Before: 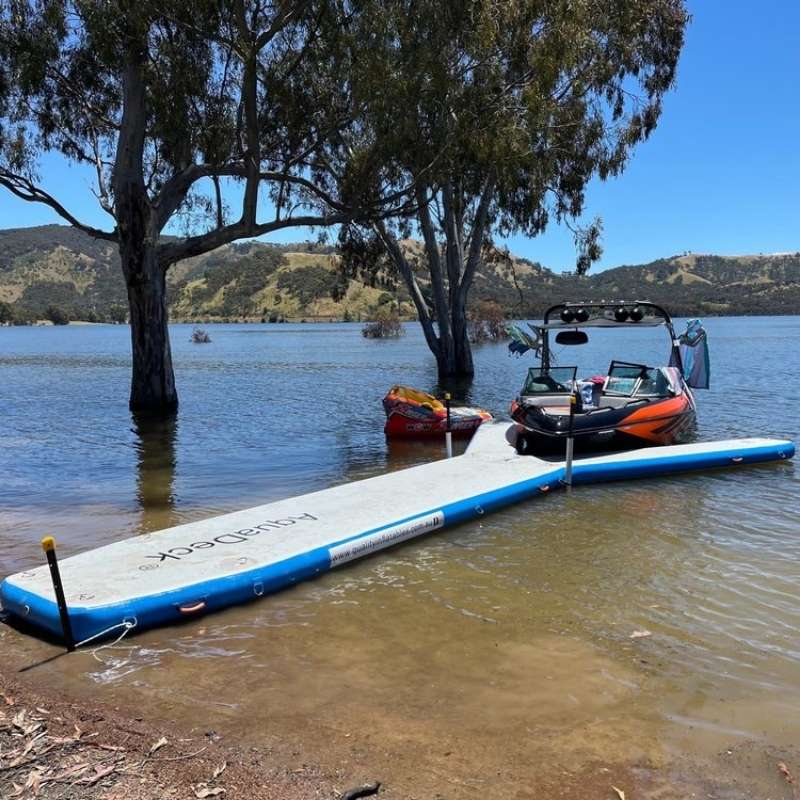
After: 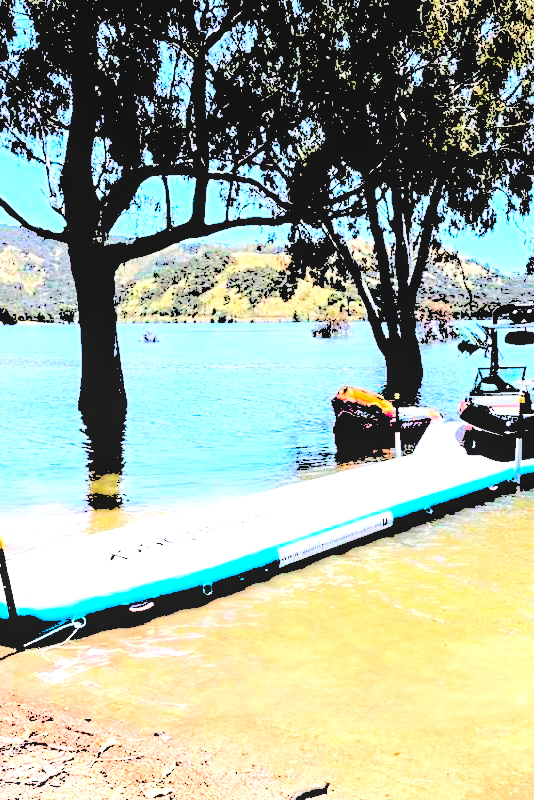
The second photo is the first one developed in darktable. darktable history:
local contrast: detail 130%
contrast brightness saturation: contrast 0.049
crop and rotate: left 6.433%, right 26.778%
levels: levels [0.246, 0.256, 0.506]
